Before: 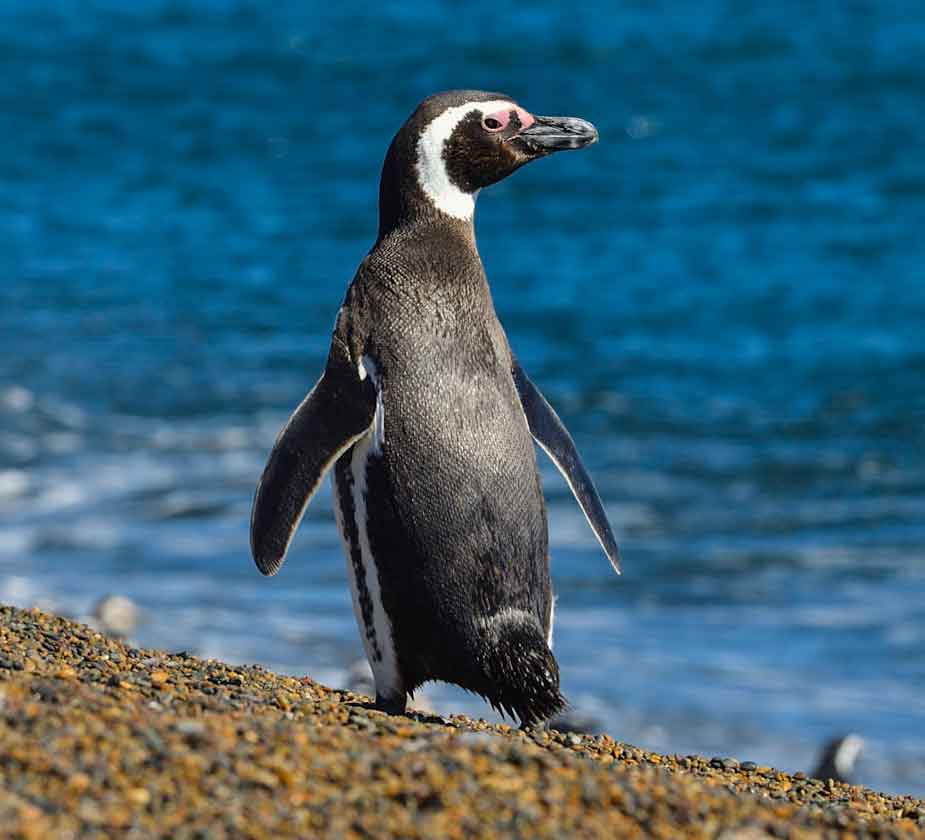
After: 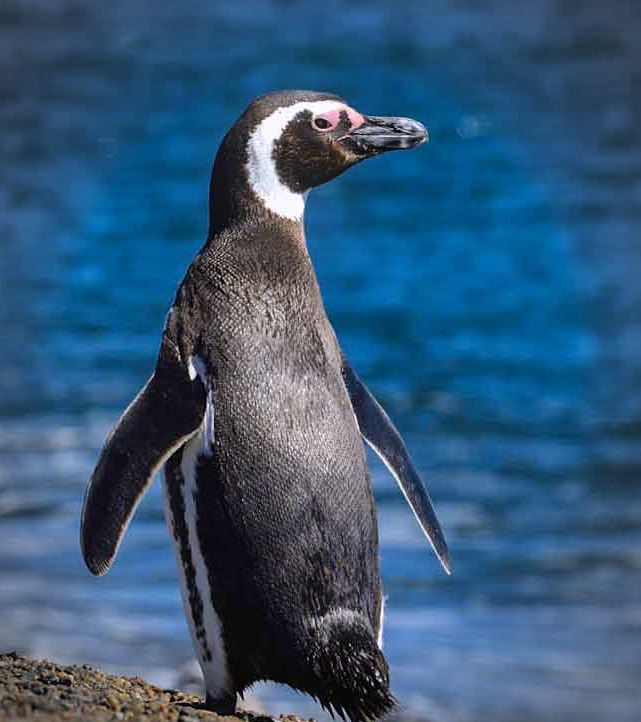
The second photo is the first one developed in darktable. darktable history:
bloom: size 9%, threshold 100%, strength 7%
white balance: red 1.004, blue 1.096
crop: left 18.479%, right 12.2%, bottom 13.971%
vignetting: automatic ratio true
